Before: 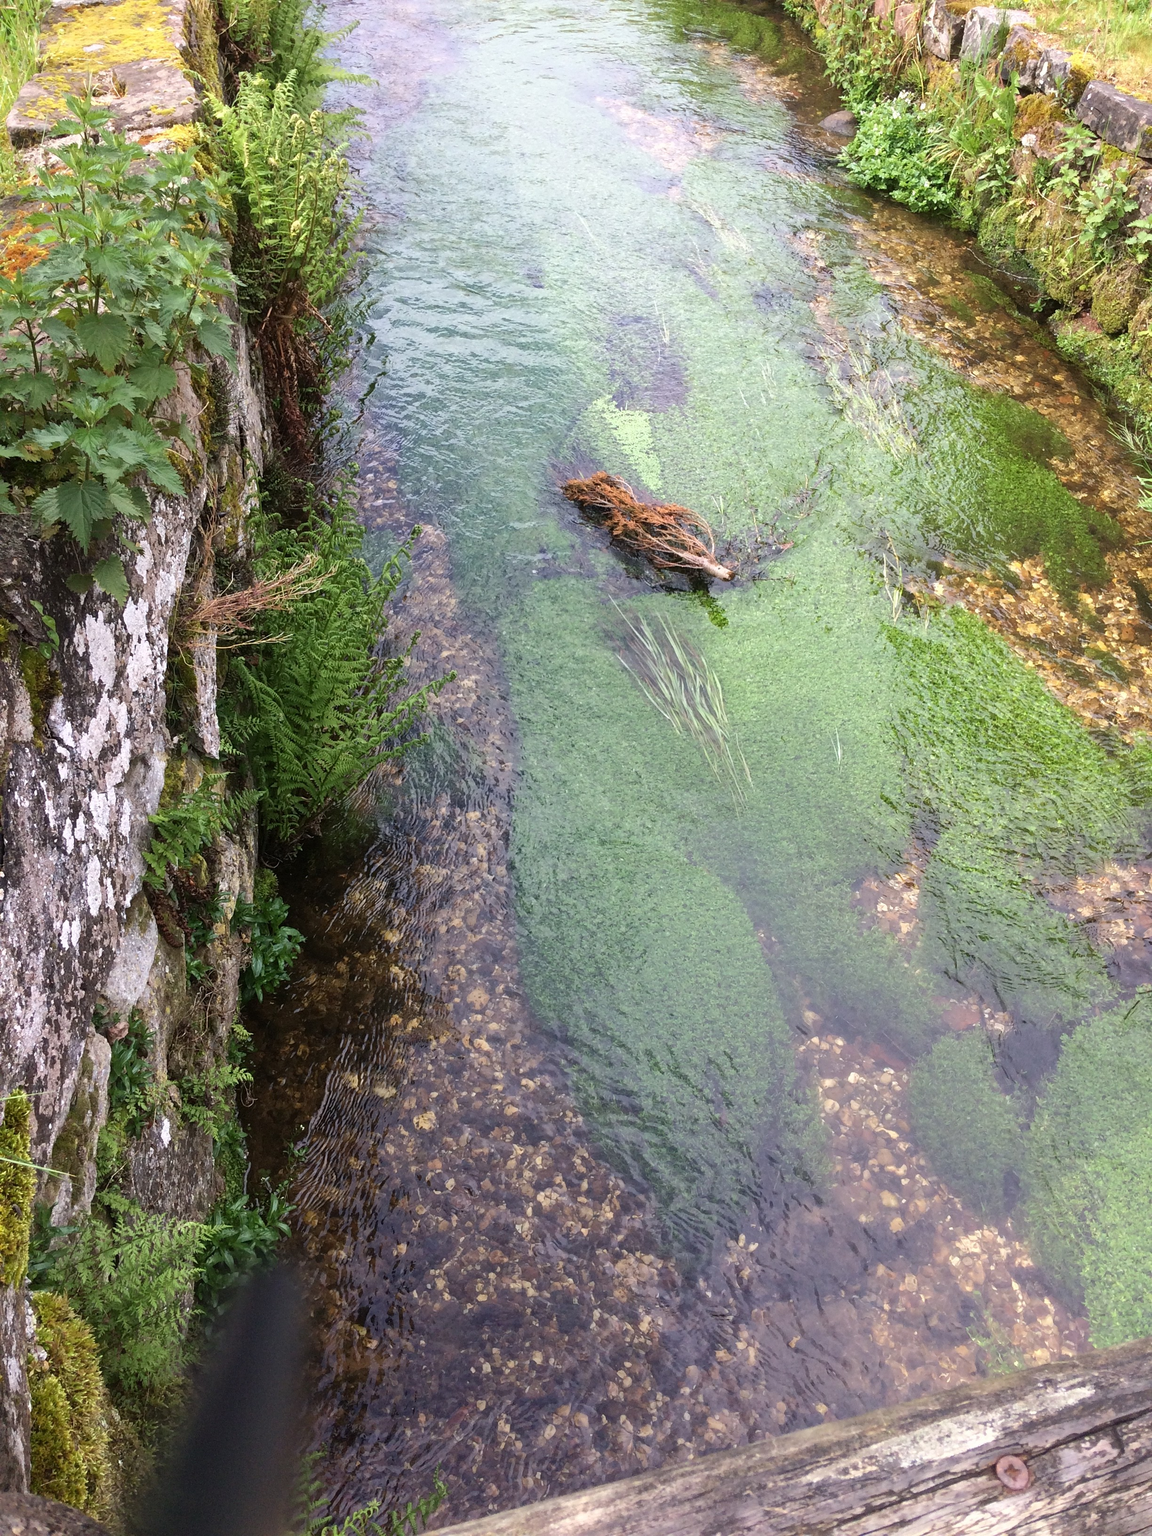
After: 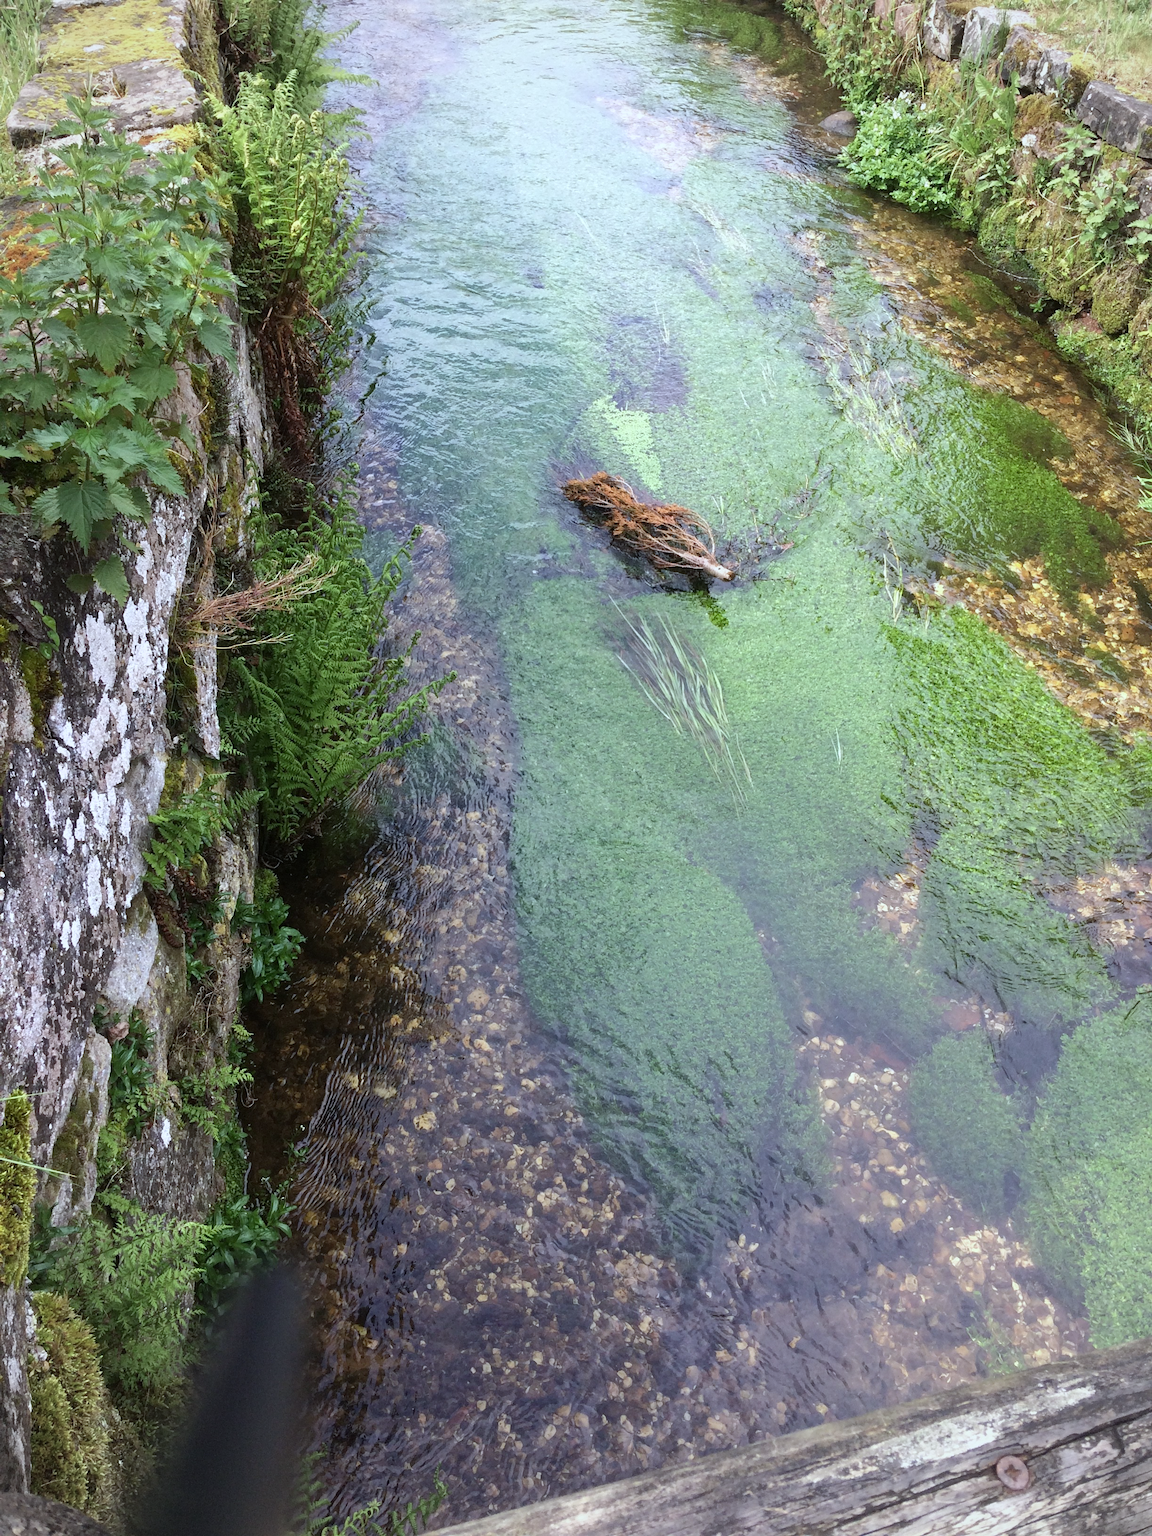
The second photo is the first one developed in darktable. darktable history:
white balance: red 0.925, blue 1.046
vignetting: brightness -0.167
